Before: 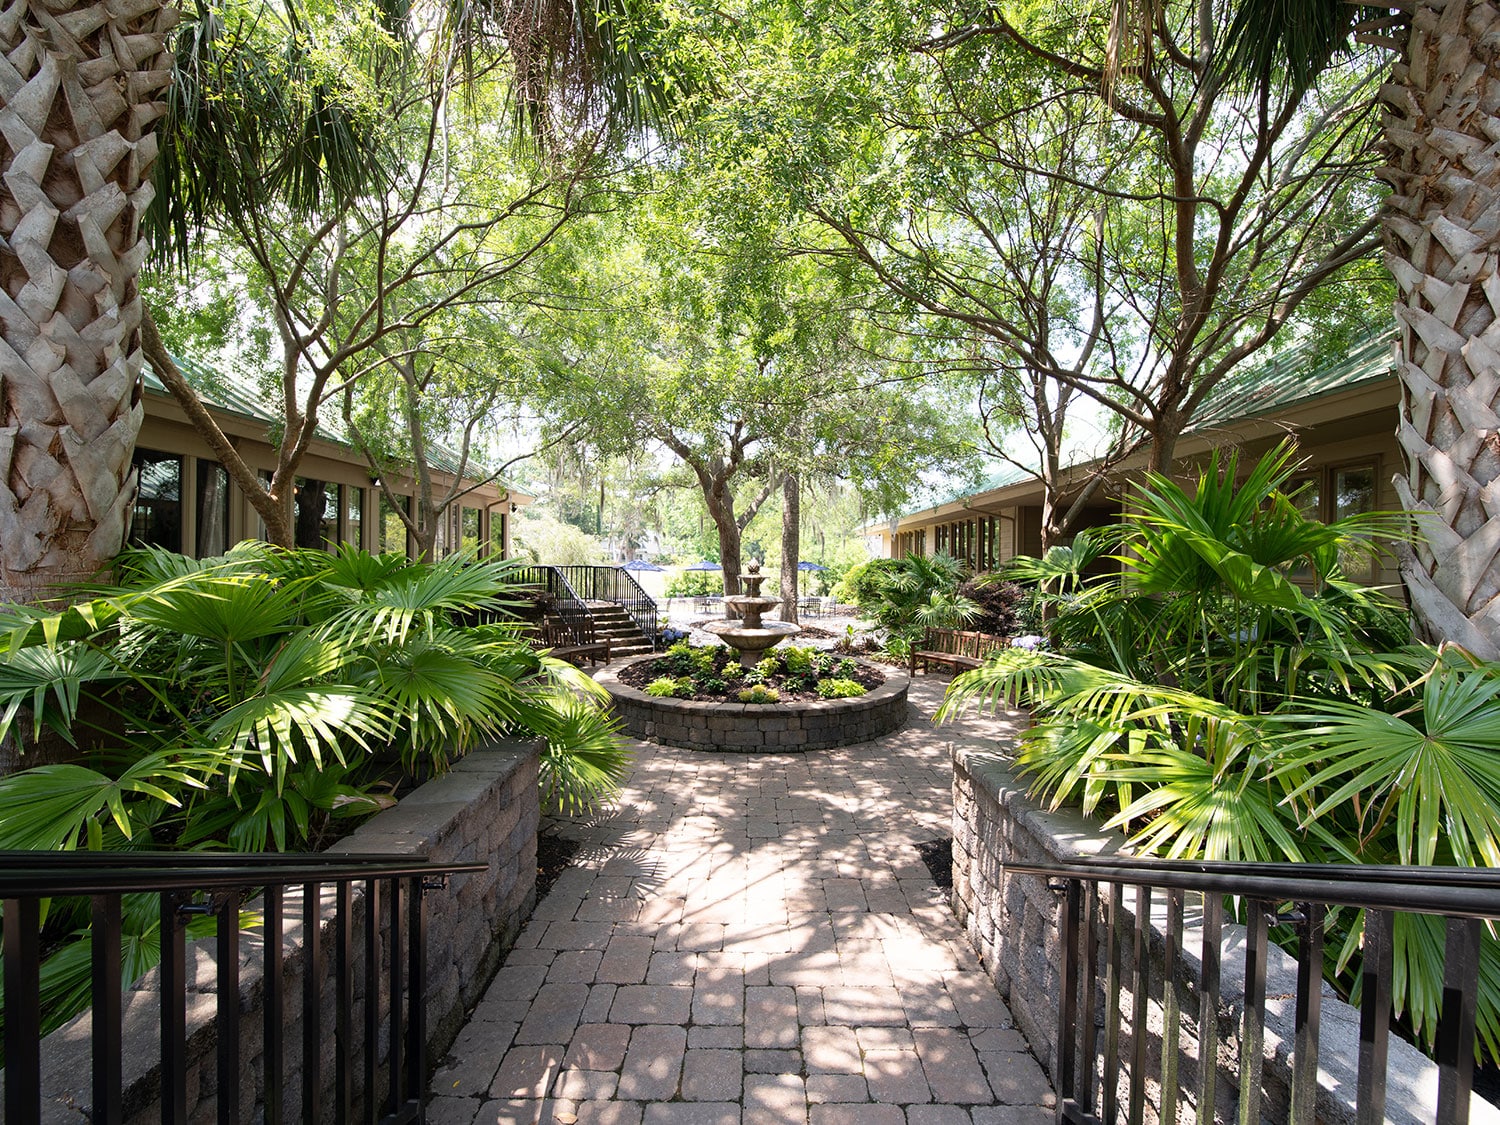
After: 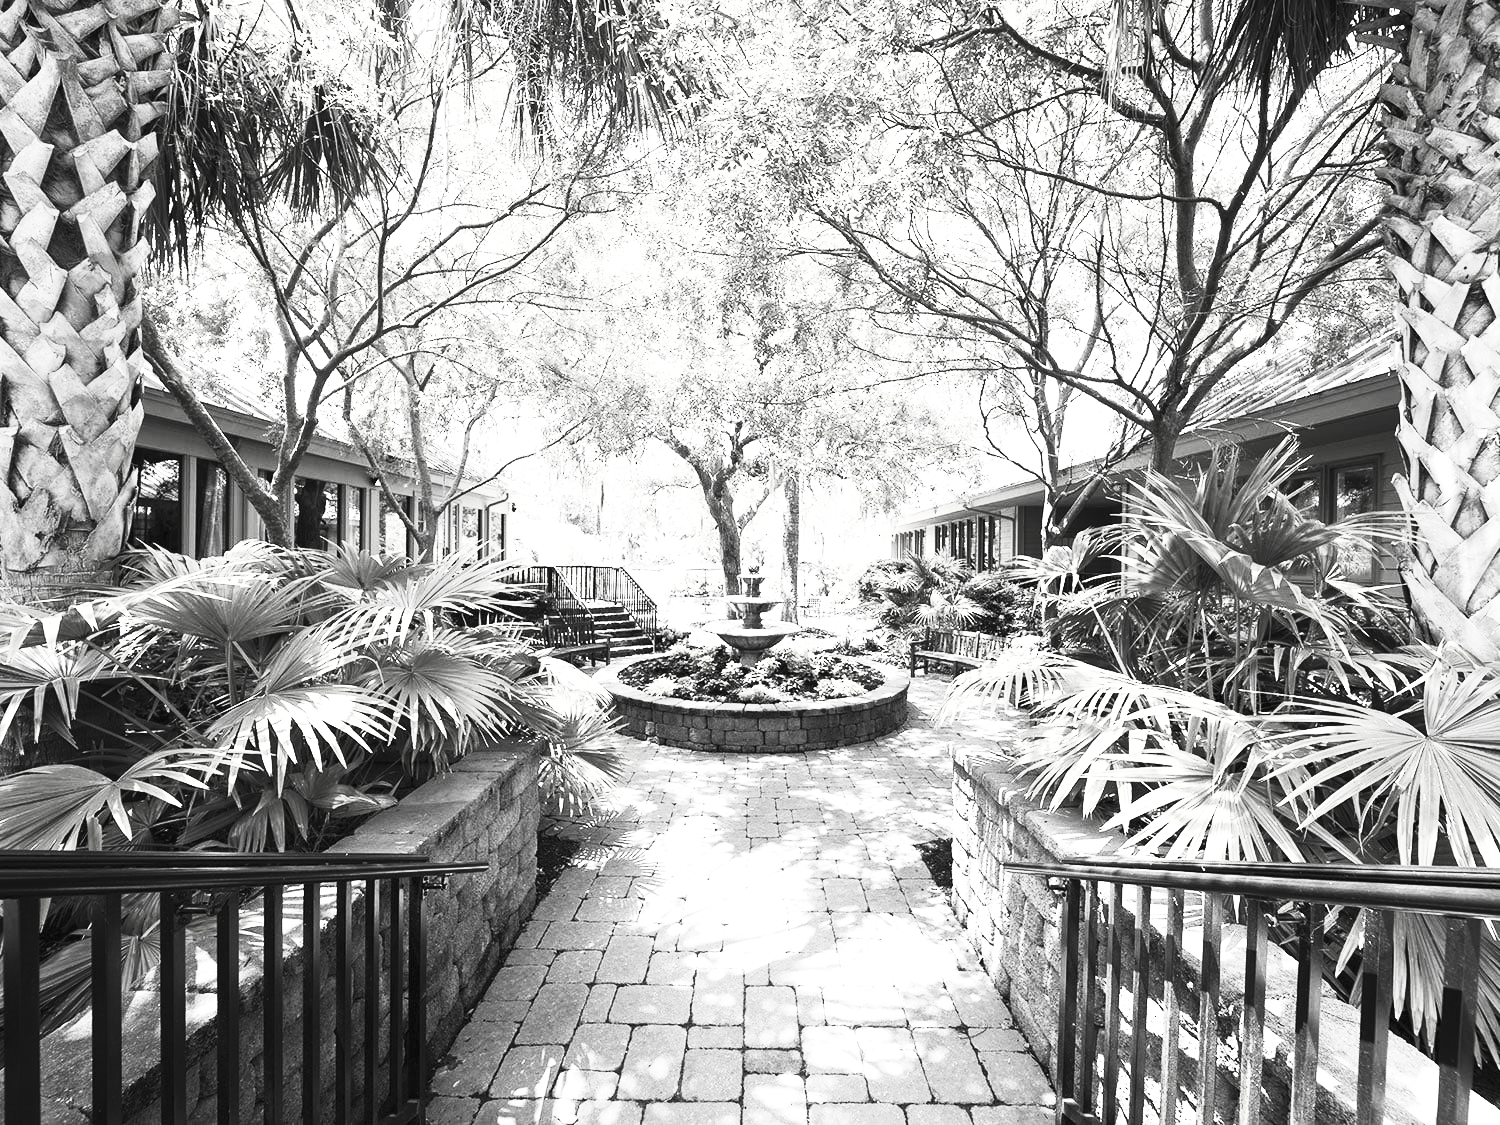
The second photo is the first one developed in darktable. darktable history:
exposure: black level correction 0, exposure 0.696 EV, compensate exposure bias true, compensate highlight preservation false
color correction: highlights b* -0.009, saturation 2.99
contrast brightness saturation: contrast 0.531, brightness 0.451, saturation -0.994
